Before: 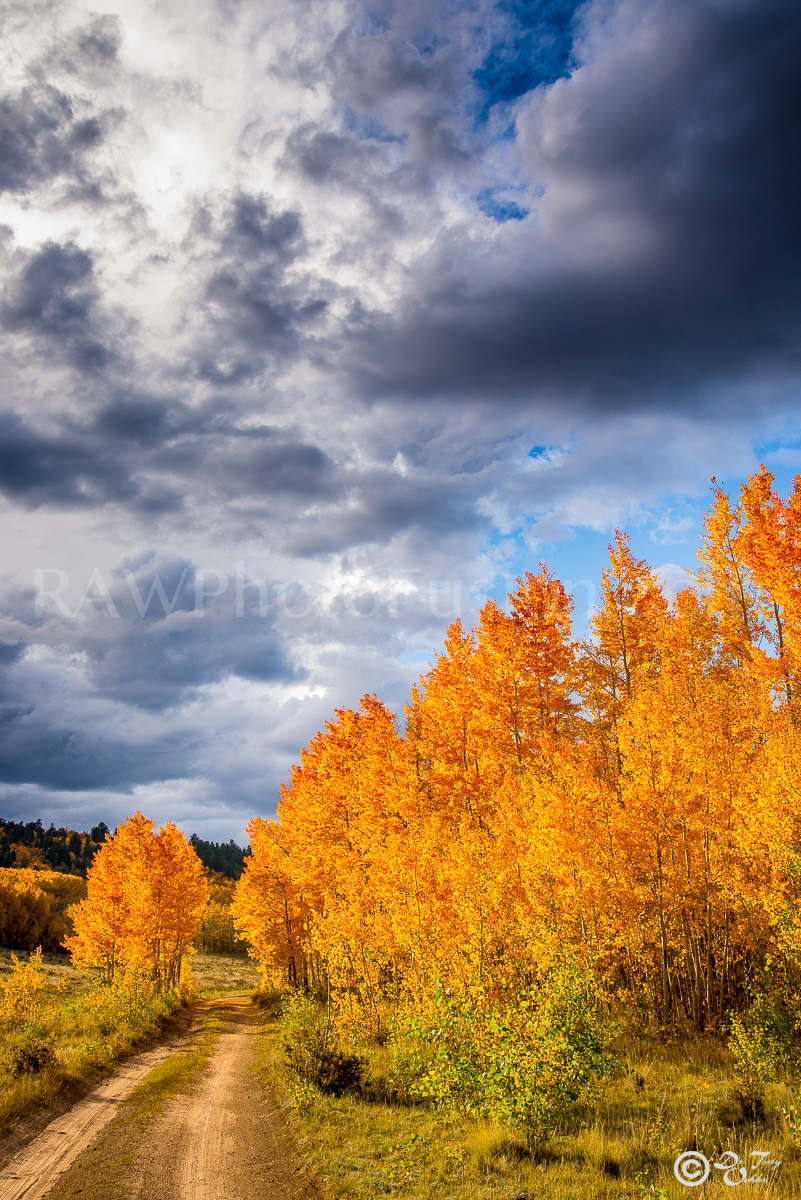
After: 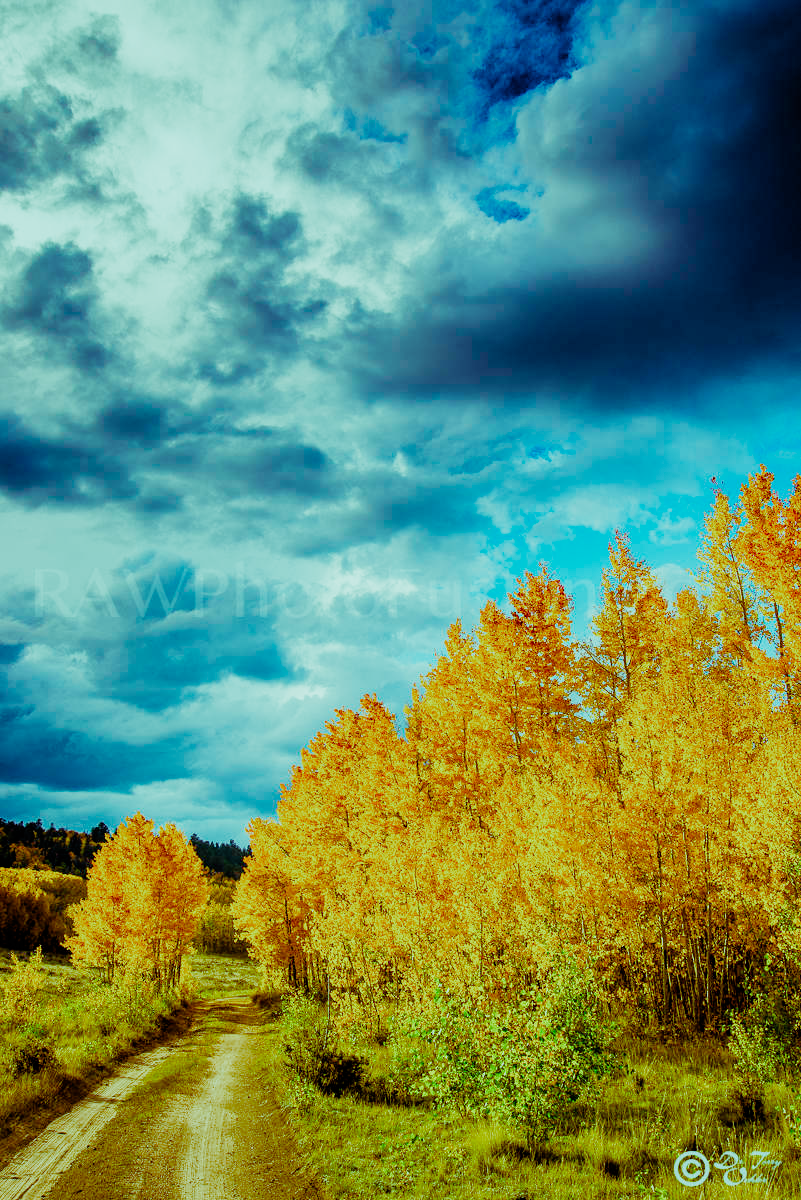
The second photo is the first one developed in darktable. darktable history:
color balance rgb: highlights gain › luminance 19.811%, highlights gain › chroma 13.04%, highlights gain › hue 174.82°, perceptual saturation grading › global saturation 20%, perceptual saturation grading › highlights -25.499%, perceptual saturation grading › shadows 50.237%, global vibrance 15.175%
filmic rgb: black relative exposure -7.65 EV, white relative exposure 4.56 EV, threshold 5.99 EV, hardness 3.61, contrast 1.05, preserve chrominance no, color science v5 (2021), enable highlight reconstruction true
